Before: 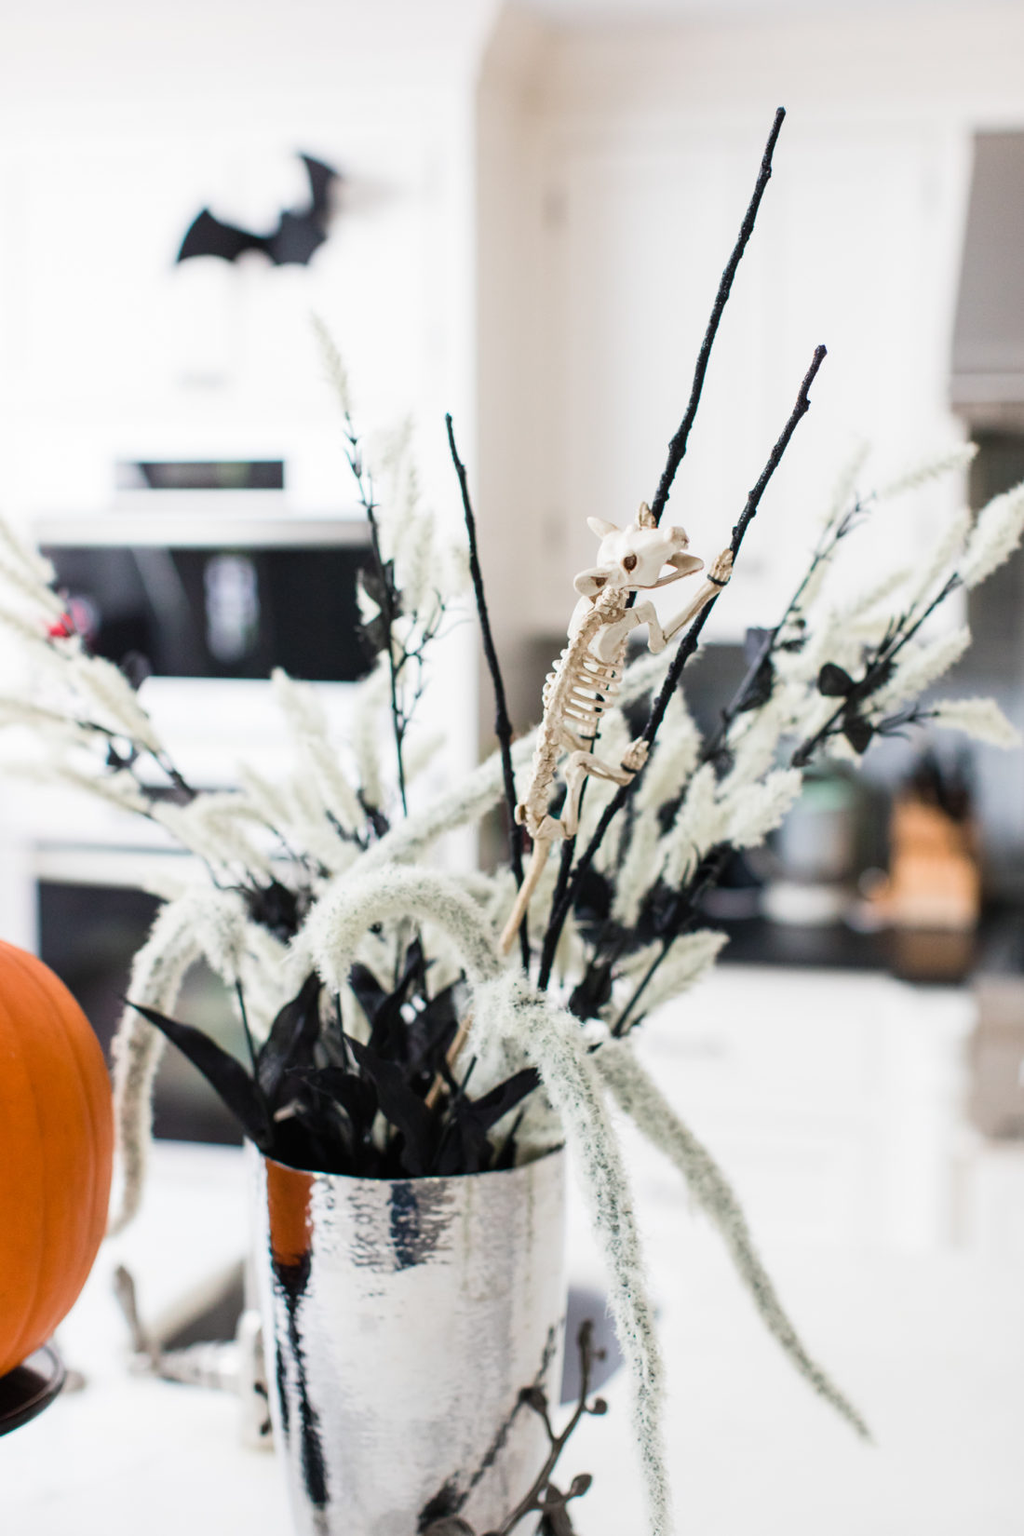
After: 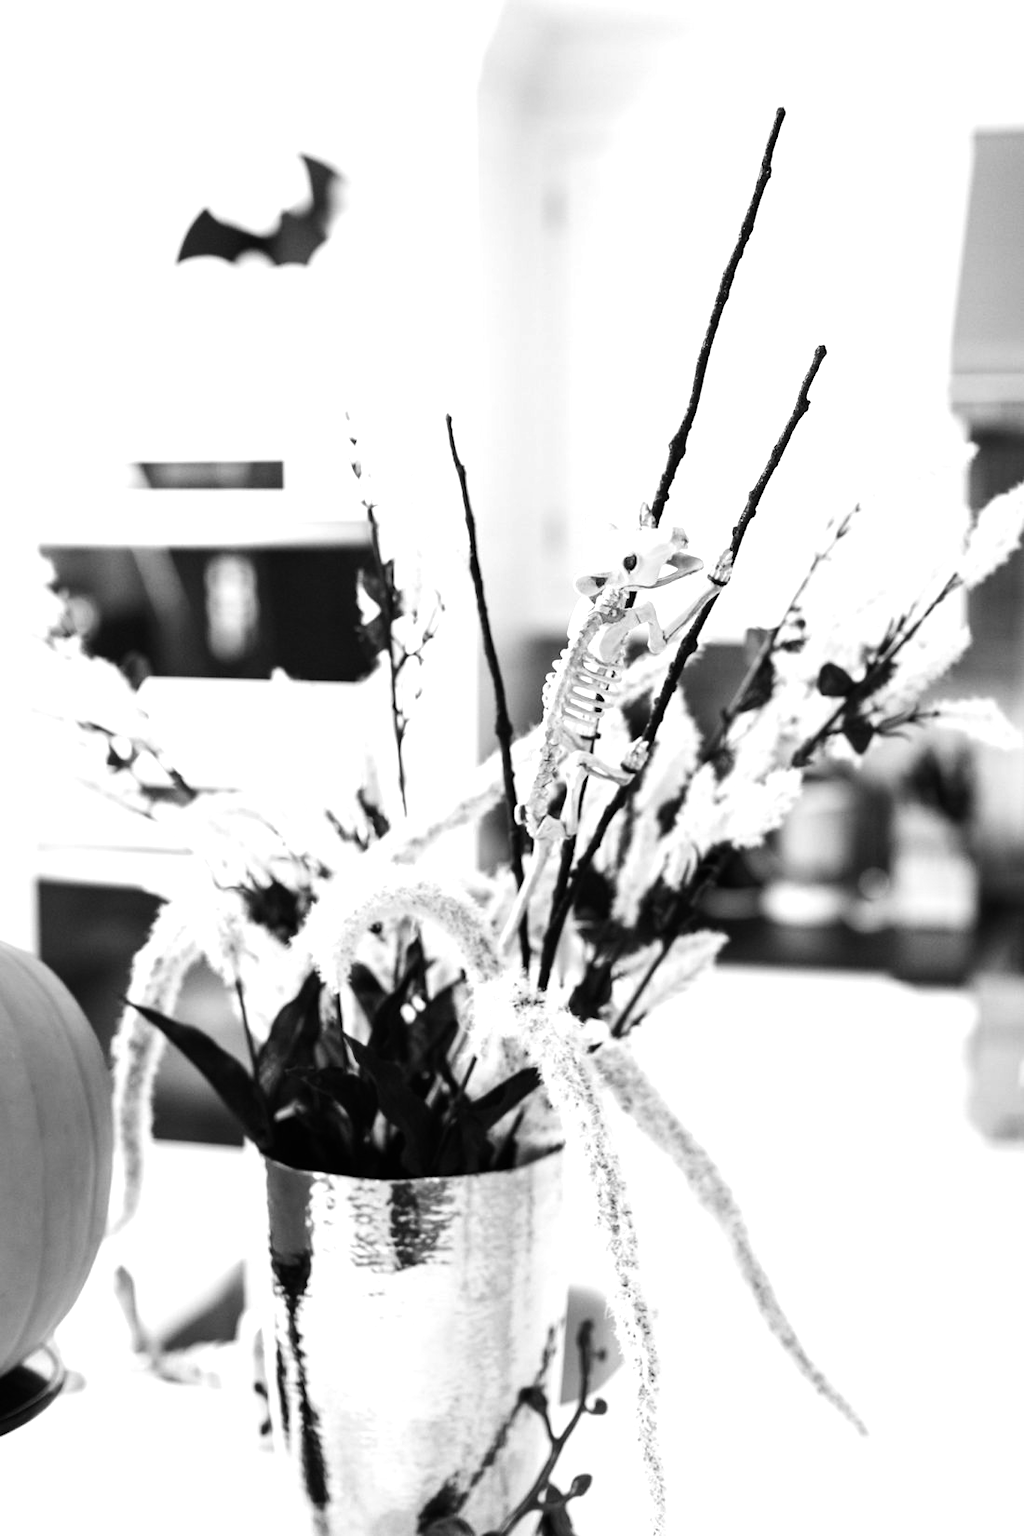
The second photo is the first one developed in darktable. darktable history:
monochrome: on, module defaults
tone equalizer: -8 EV -0.75 EV, -7 EV -0.7 EV, -6 EV -0.6 EV, -5 EV -0.4 EV, -3 EV 0.4 EV, -2 EV 0.6 EV, -1 EV 0.7 EV, +0 EV 0.75 EV, edges refinement/feathering 500, mask exposure compensation -1.57 EV, preserve details no
